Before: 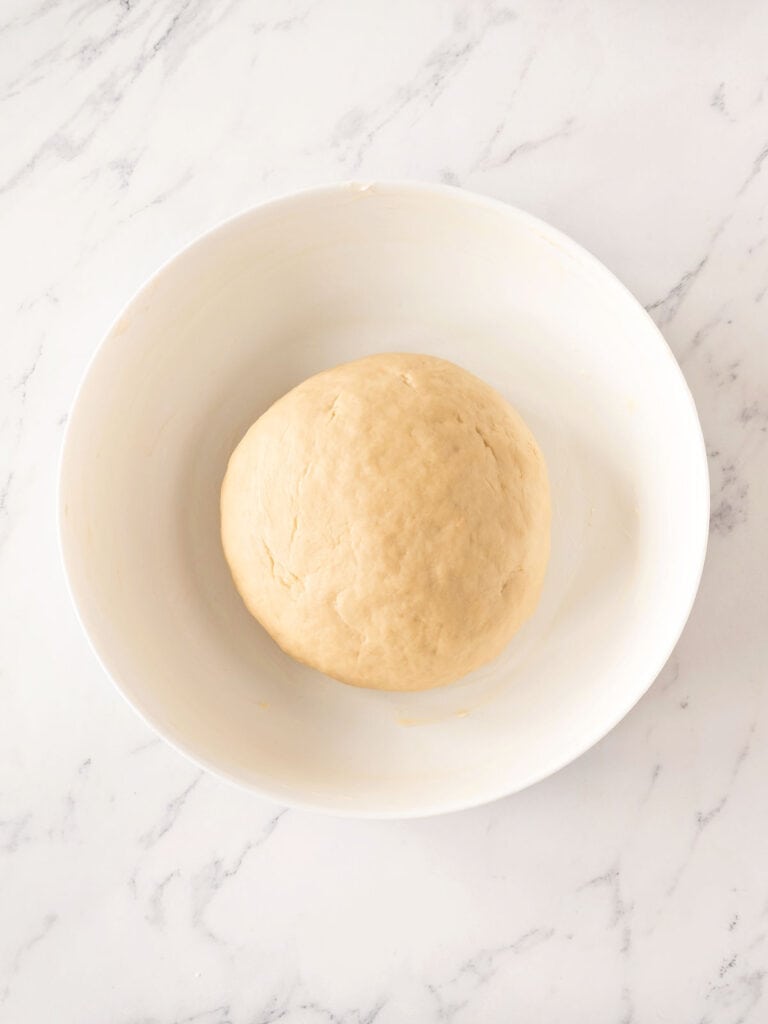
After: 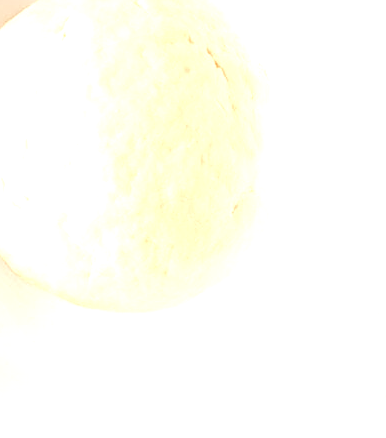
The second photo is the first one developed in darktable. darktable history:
exposure: black level correction 0.009, exposure 1.423 EV, compensate highlight preservation false
crop: left 35.088%, top 37.062%, right 14.525%, bottom 20.07%
local contrast: detail 130%
vignetting: fall-off start 97.28%, fall-off radius 79.47%, saturation 0.372, width/height ratio 1.111, unbound false
sharpen: on, module defaults
tone curve: curves: ch0 [(0, 0) (0.07, 0.057) (0.15, 0.177) (0.352, 0.445) (0.59, 0.703) (0.857, 0.908) (1, 1)], preserve colors none
